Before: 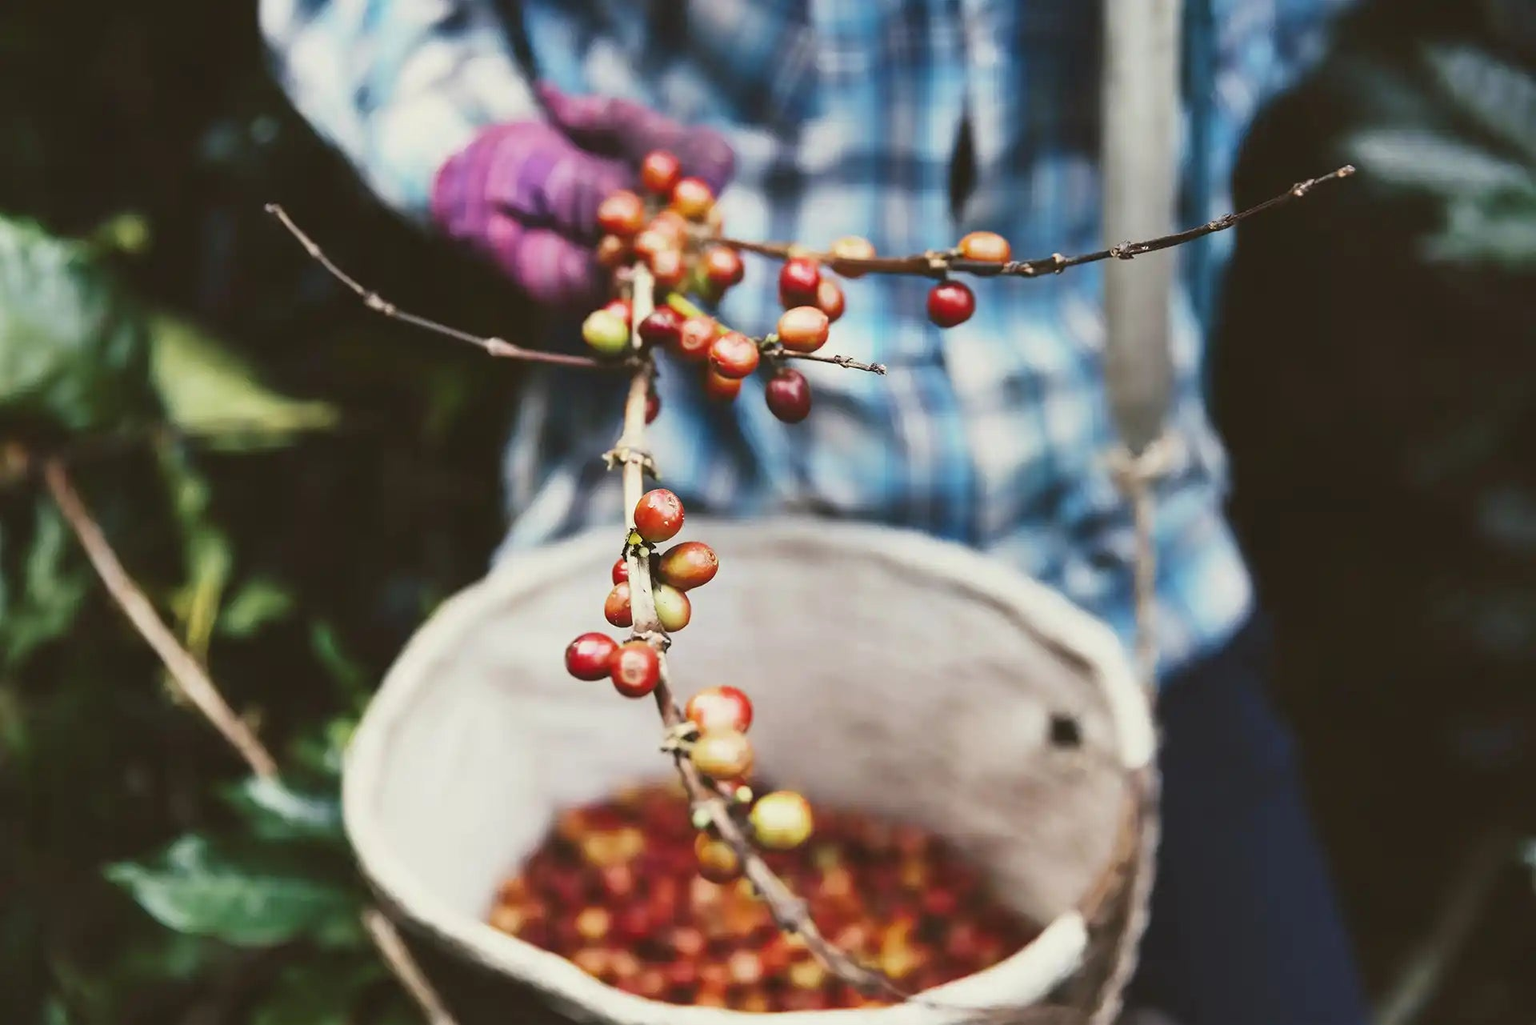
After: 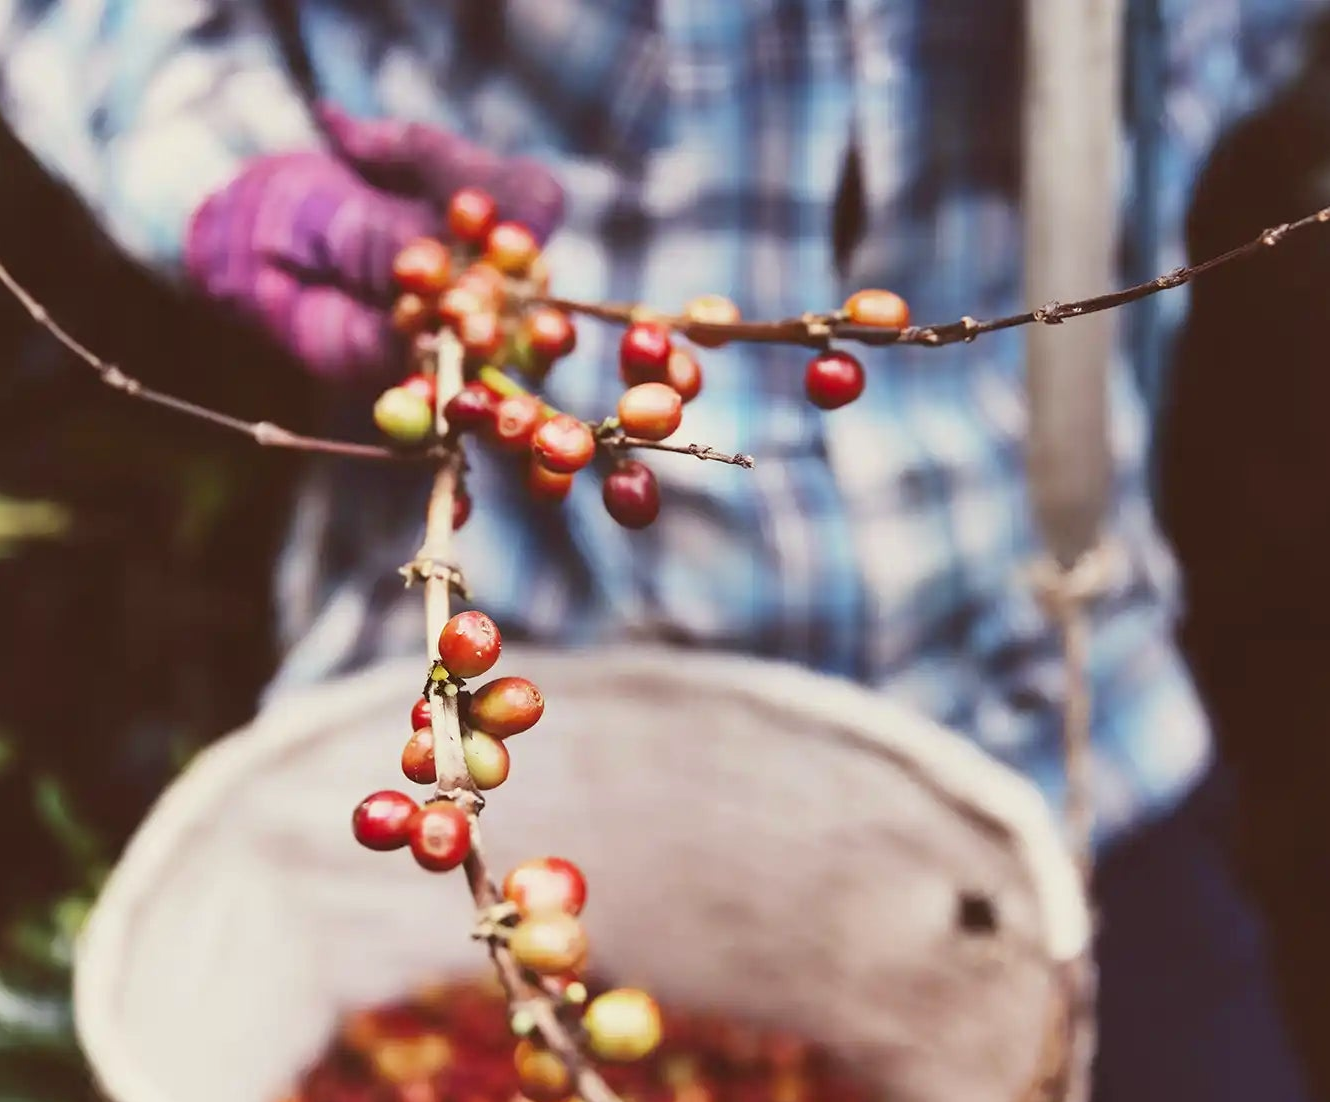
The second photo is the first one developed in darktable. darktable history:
bloom: size 9%, threshold 100%, strength 7%
rgb levels: mode RGB, independent channels, levels [[0, 0.474, 1], [0, 0.5, 1], [0, 0.5, 1]]
crop: left 18.479%, right 12.2%, bottom 13.971%
